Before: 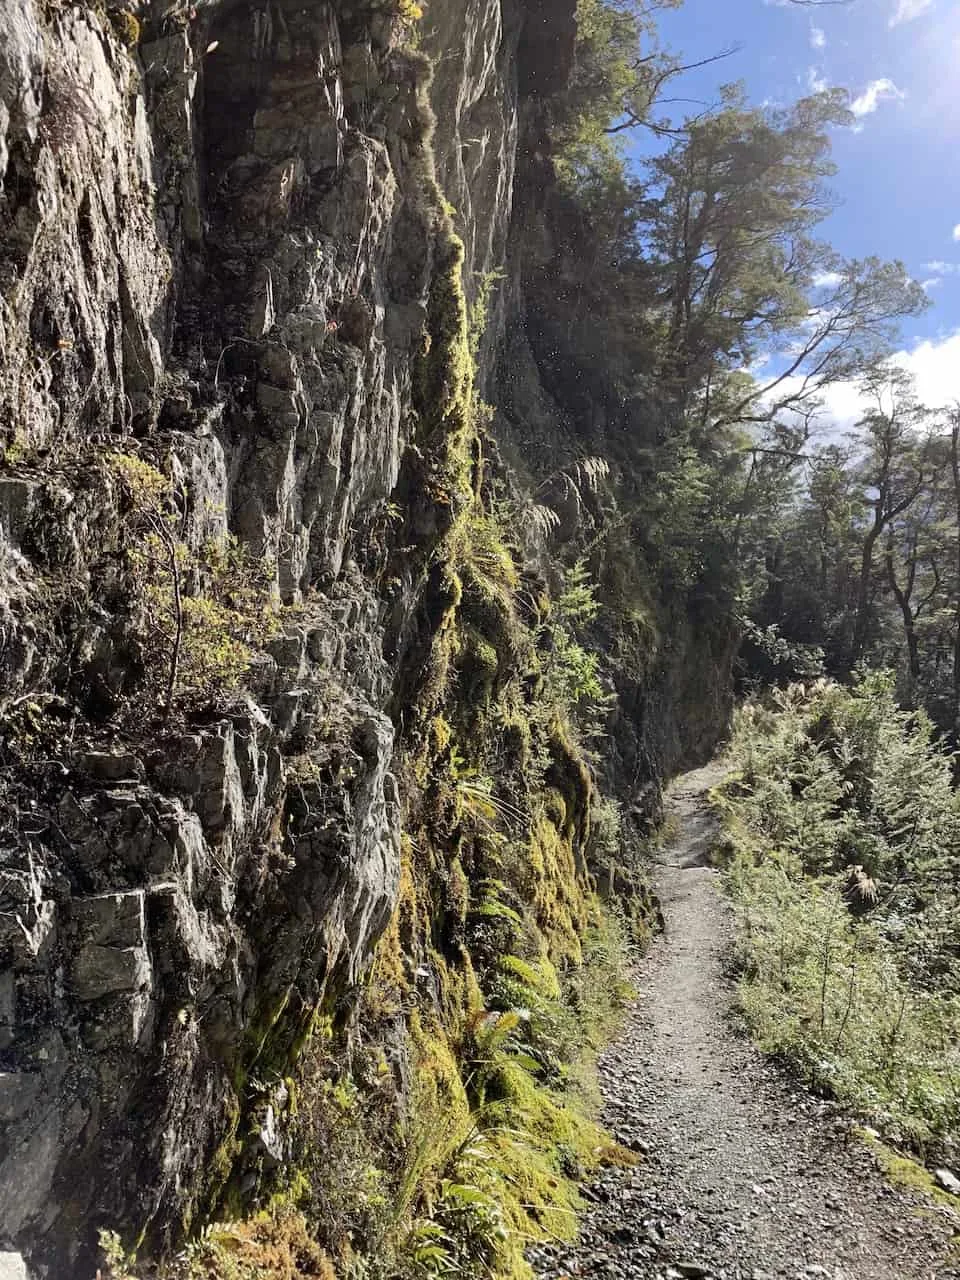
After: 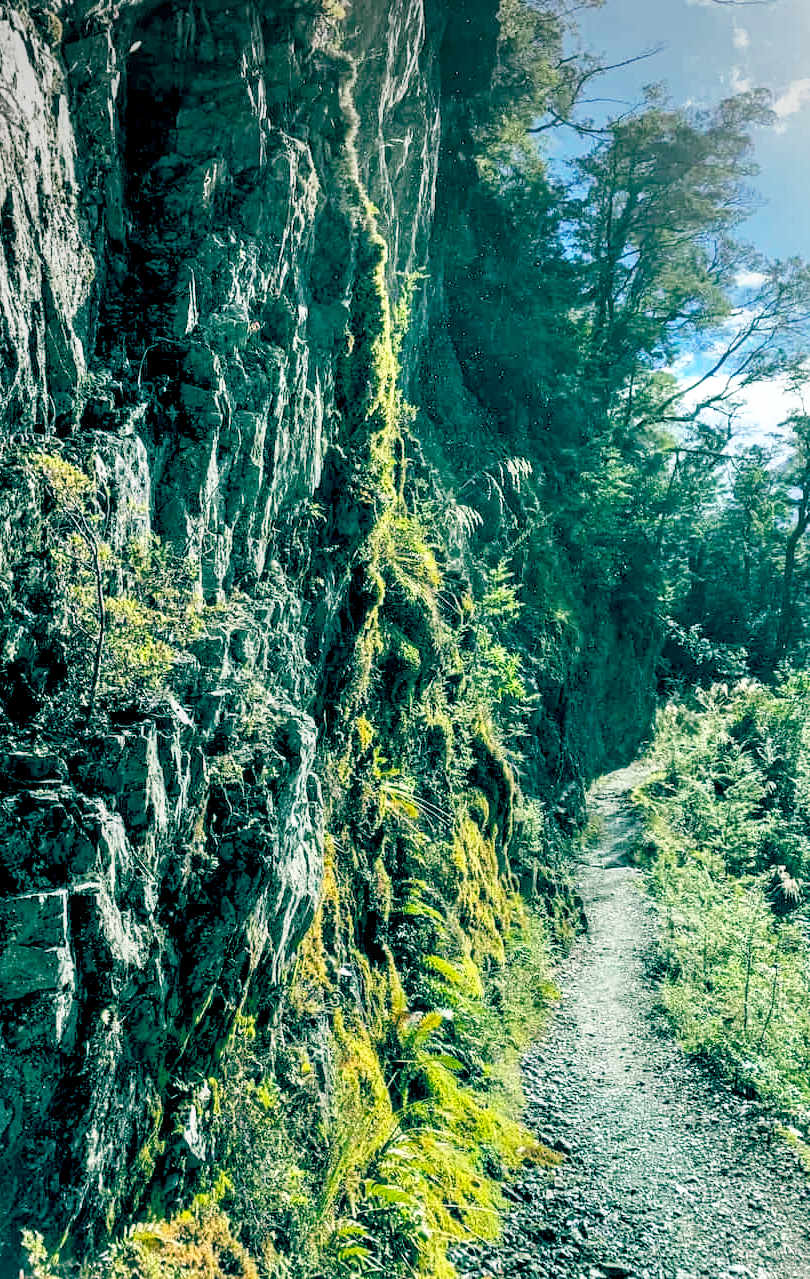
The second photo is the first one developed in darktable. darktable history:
local contrast: on, module defaults
color balance rgb: global offset › luminance -0.535%, global offset › chroma 0.906%, global offset › hue 176.4°, perceptual saturation grading › global saturation 19.606%, global vibrance 9.55%
vignetting: fall-off start 91.46%, brightness -0.288, center (-0.026, 0.404)
exposure: compensate highlight preservation false
crop: left 8.068%, right 7.512%
base curve: curves: ch0 [(0, 0) (0.557, 0.834) (1, 1)], preserve colors none
tone equalizer: -8 EV -1.86 EV, -7 EV -1.18 EV, -6 EV -1.65 EV
